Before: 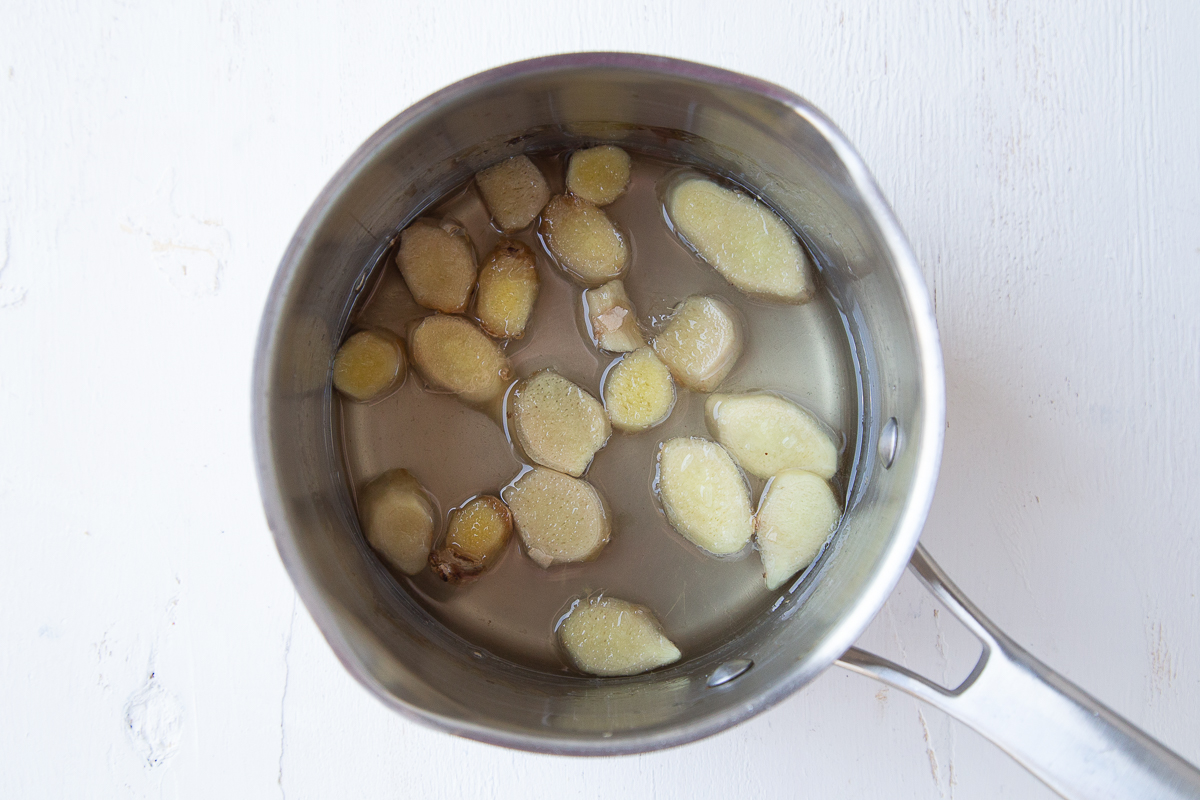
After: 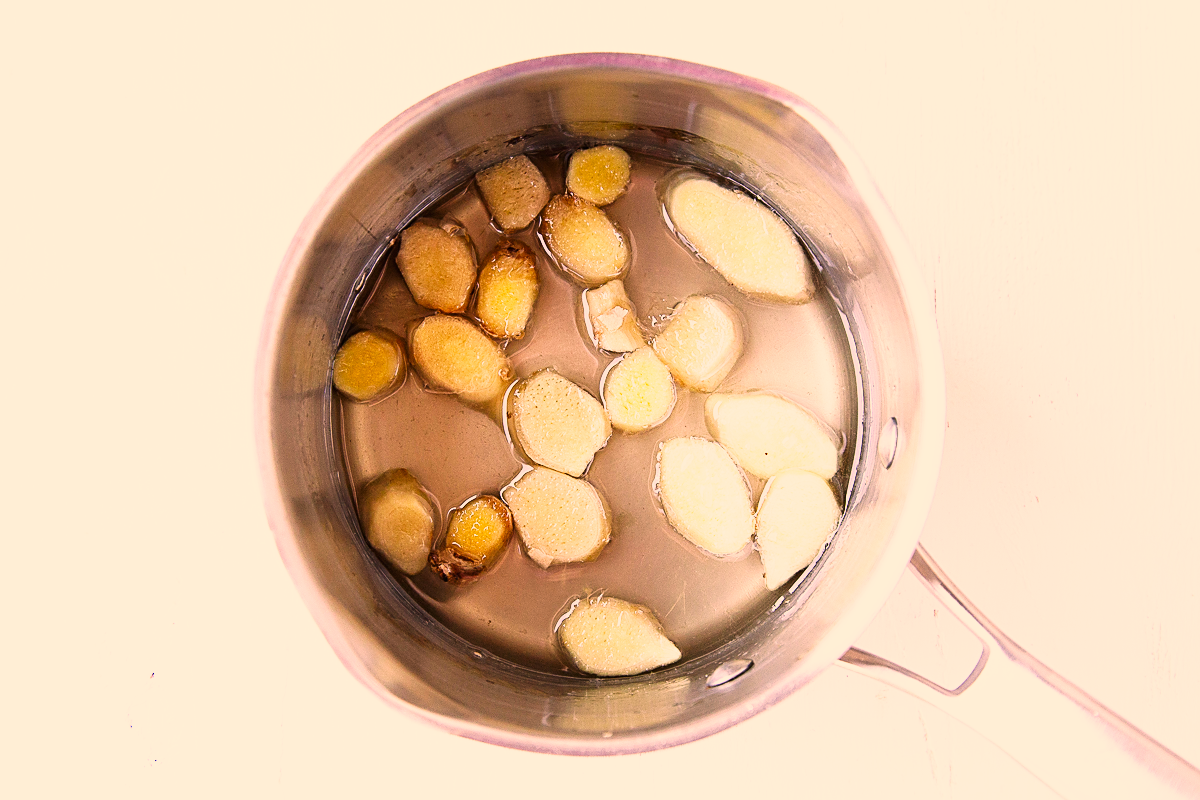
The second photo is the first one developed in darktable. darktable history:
base curve: curves: ch0 [(0, 0) (0.007, 0.004) (0.027, 0.03) (0.046, 0.07) (0.207, 0.54) (0.442, 0.872) (0.673, 0.972) (1, 1)], preserve colors none
color correction: highlights a* 21.94, highlights b* 22.04
sharpen: on, module defaults
